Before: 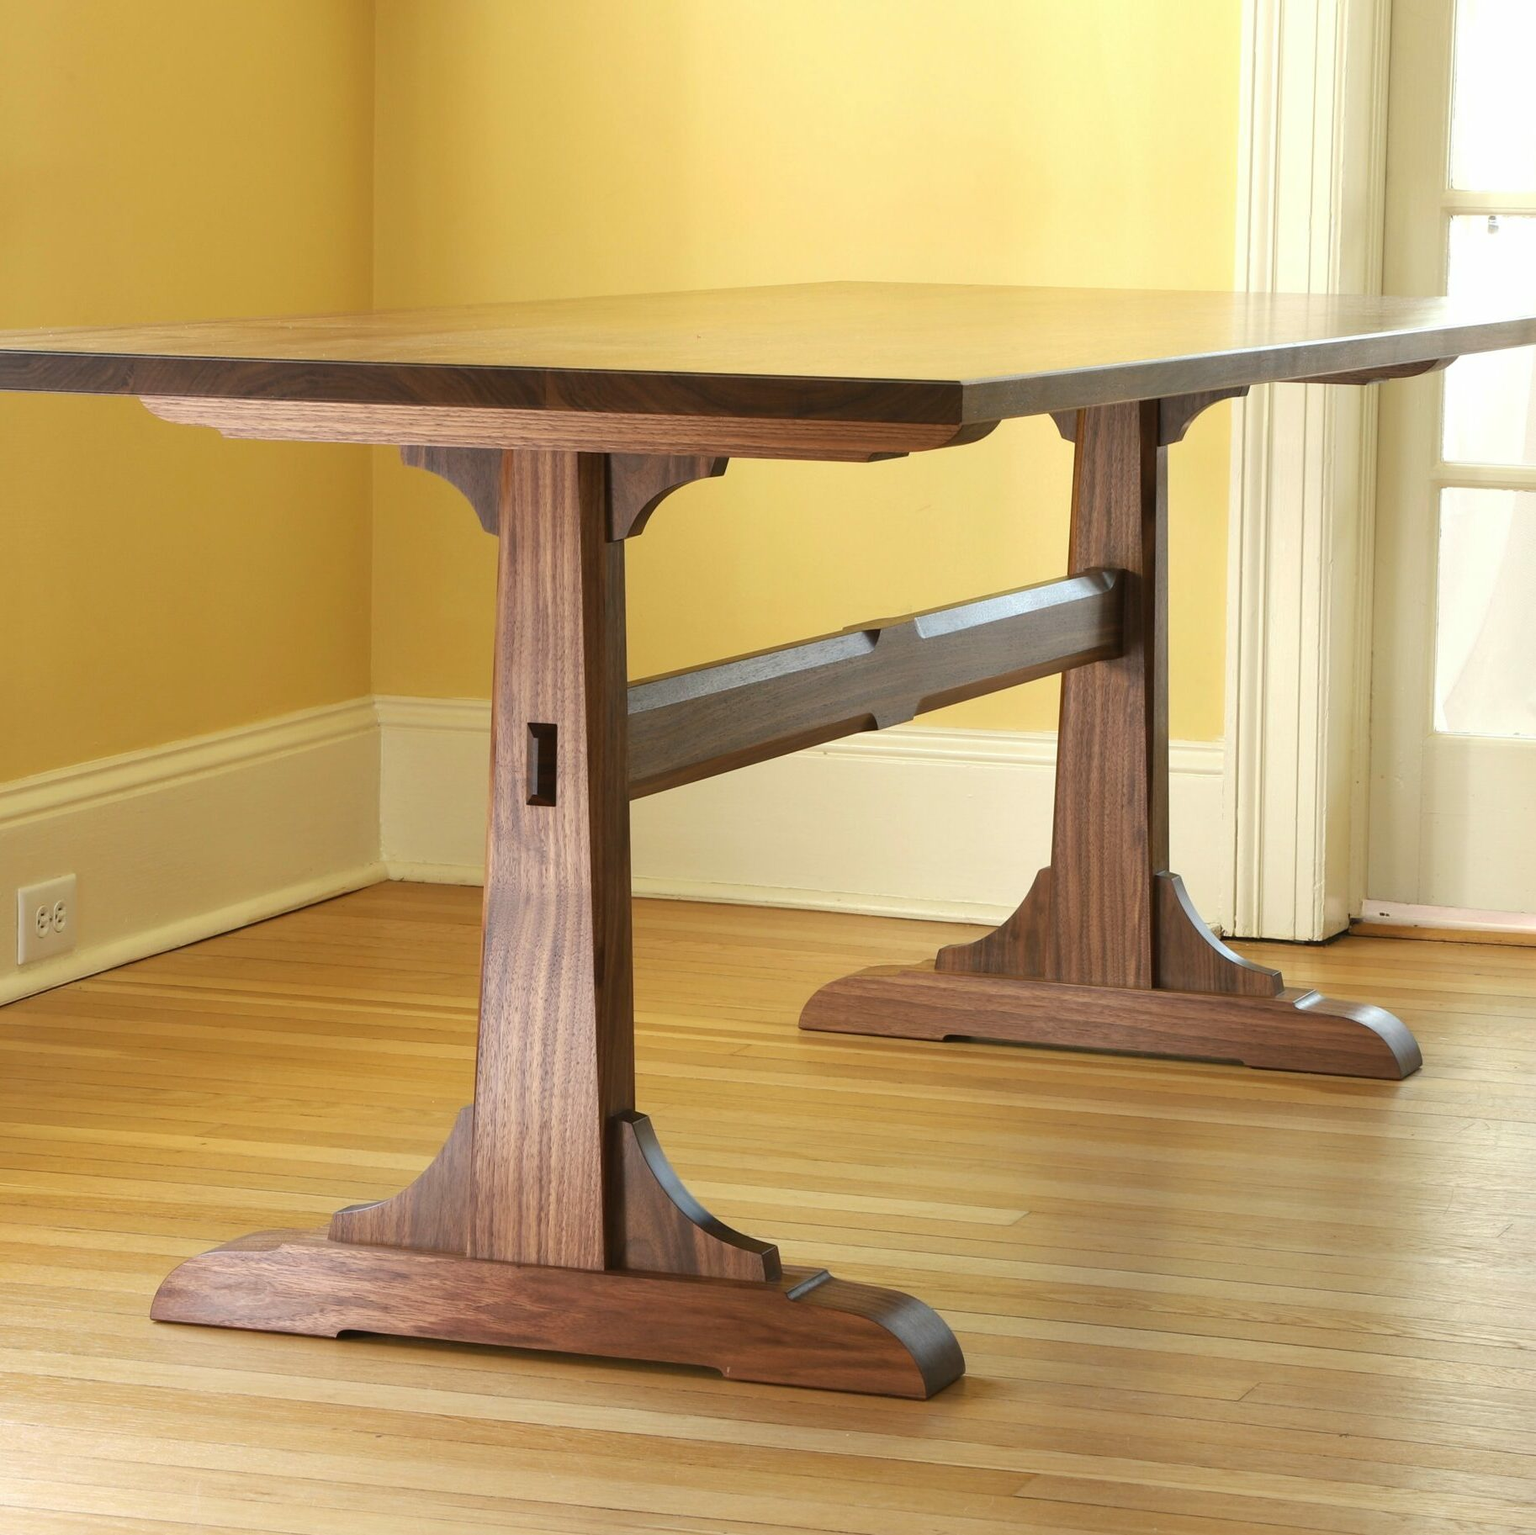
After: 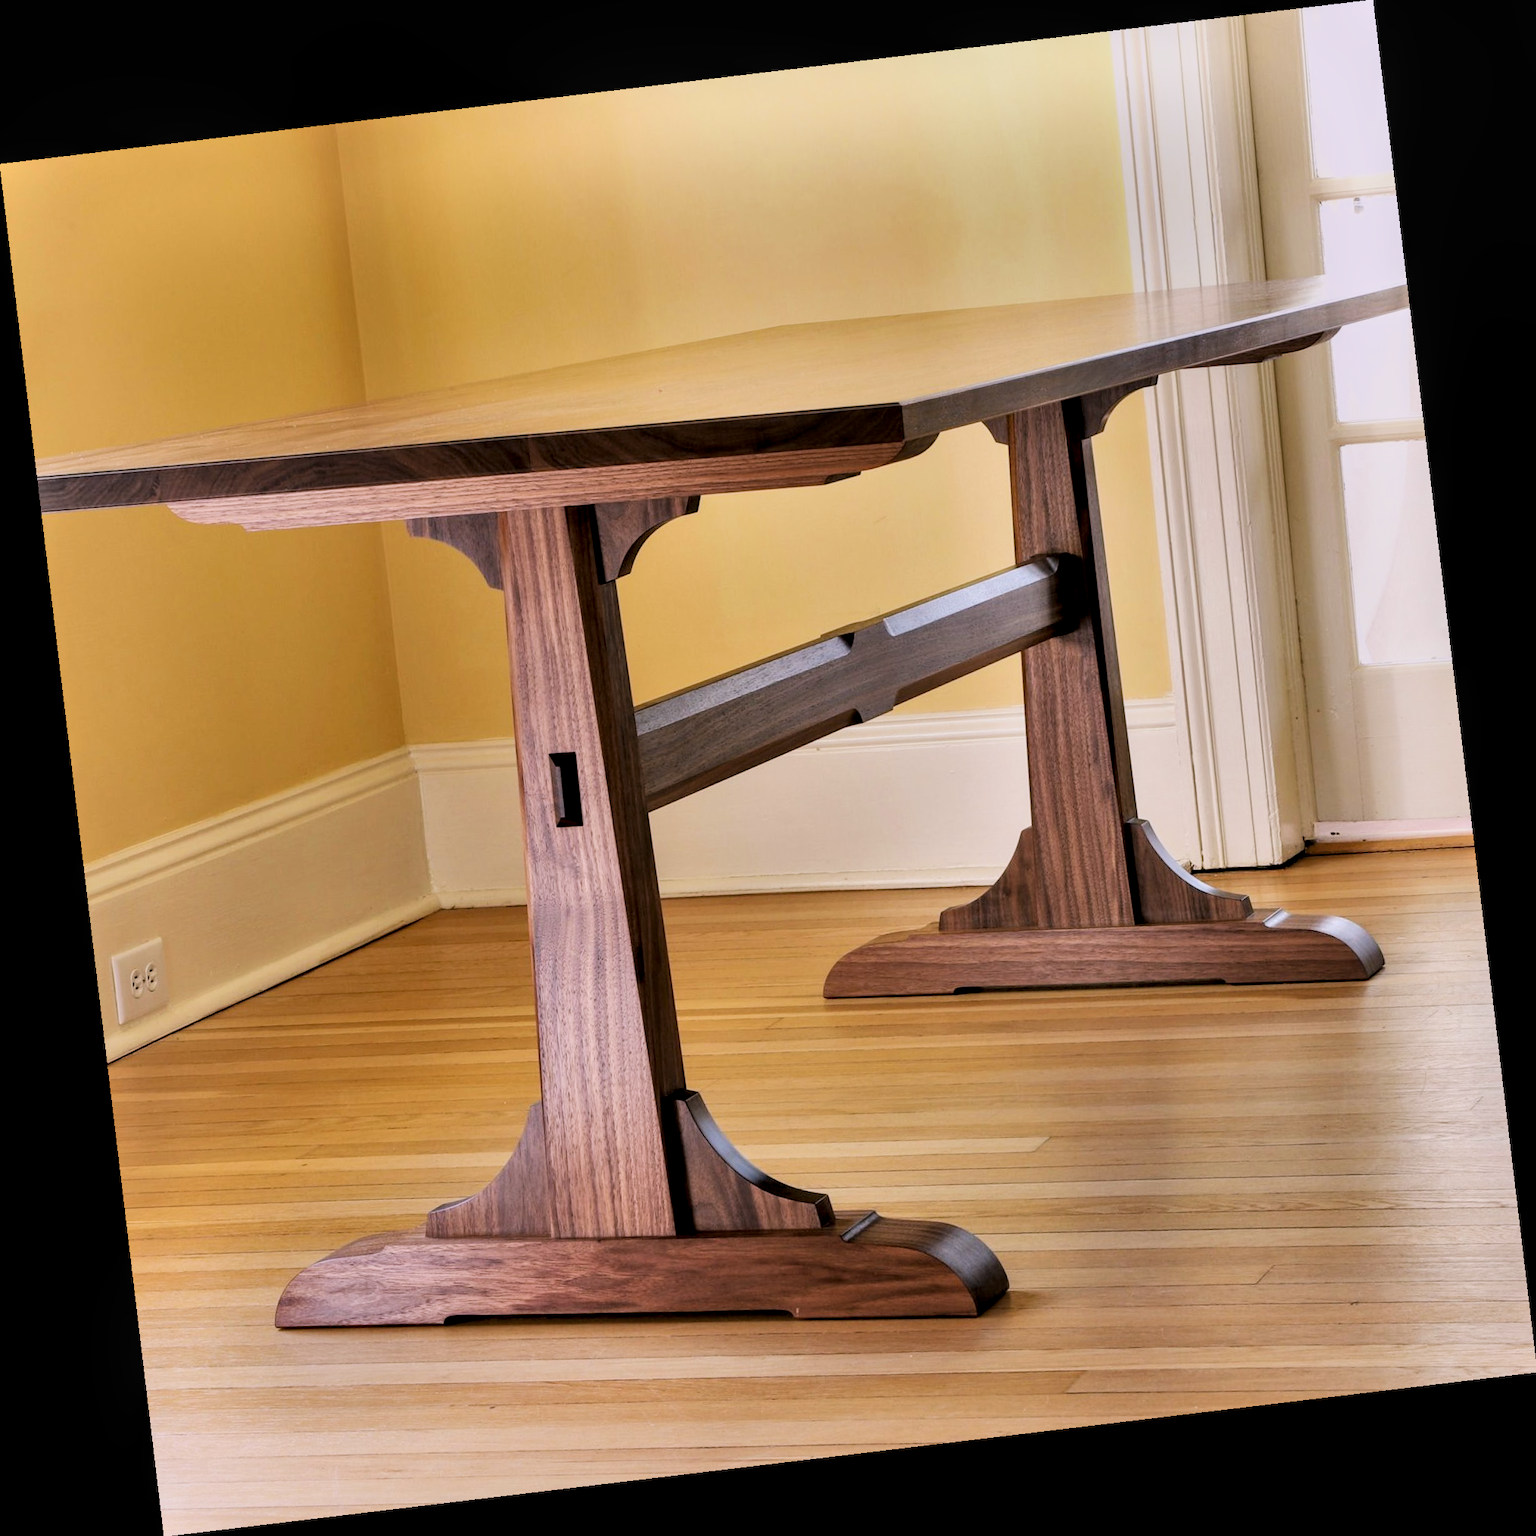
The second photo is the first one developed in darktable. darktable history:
white balance: red 1.066, blue 1.119
filmic rgb: black relative exposure -5 EV, hardness 2.88, contrast 1.3, highlights saturation mix -10%
rotate and perspective: rotation -6.83°, automatic cropping off
local contrast: highlights 83%, shadows 81%
shadows and highlights: white point adjustment 0.1, highlights -70, soften with gaussian
